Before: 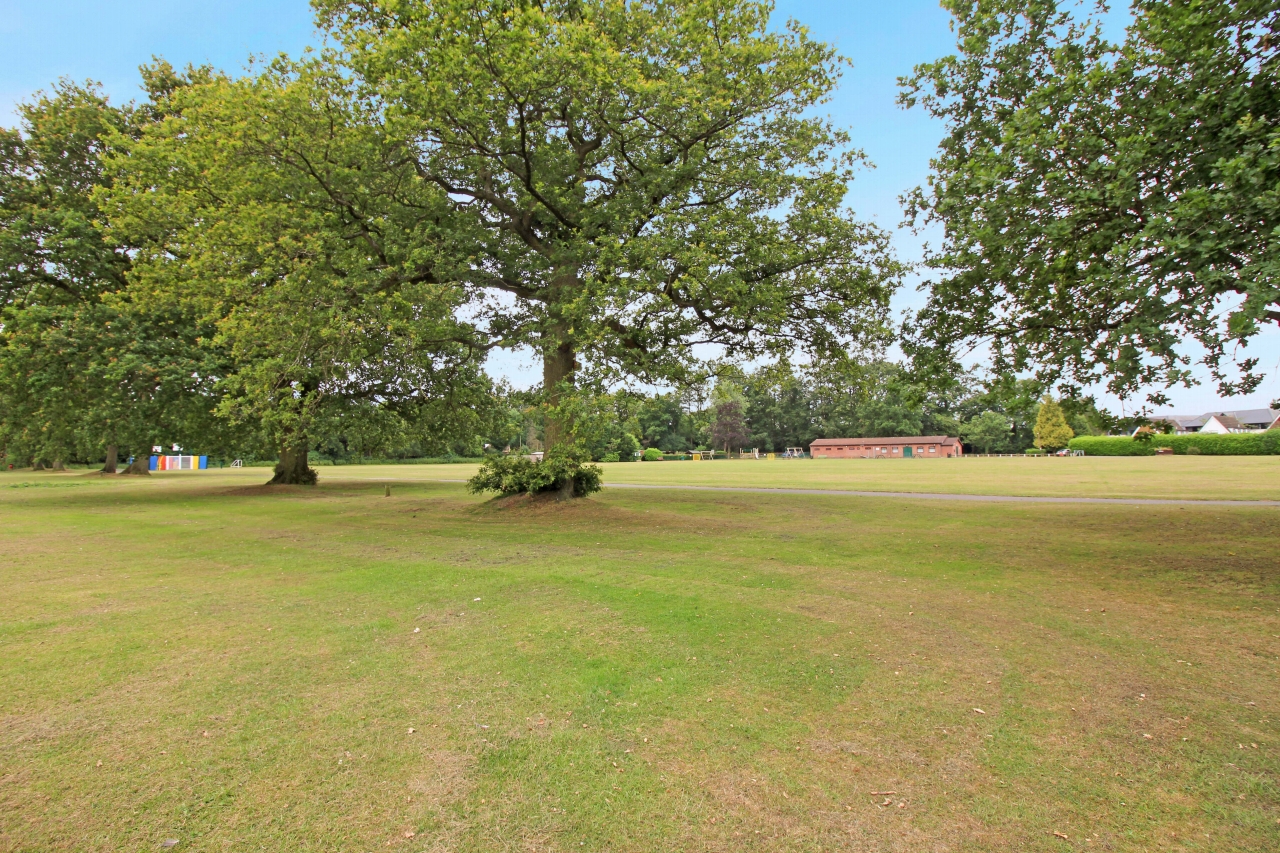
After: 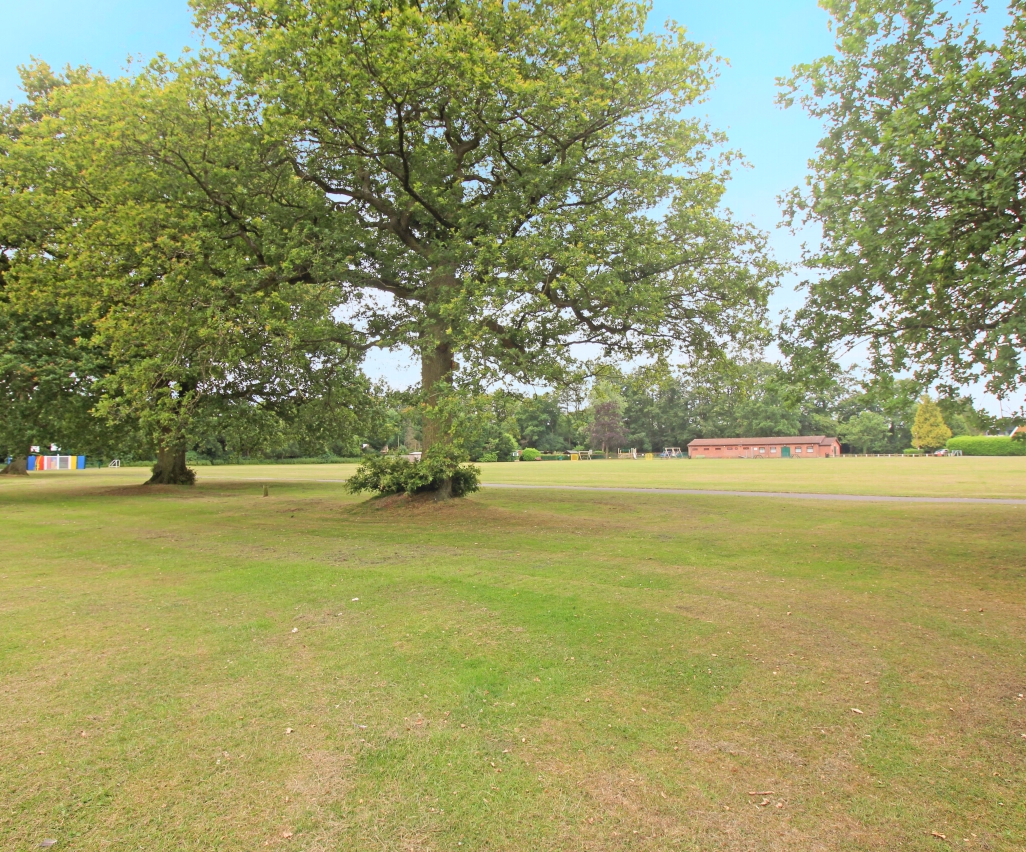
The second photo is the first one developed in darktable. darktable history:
crop and rotate: left 9.597%, right 10.195%
bloom: threshold 82.5%, strength 16.25%
contrast brightness saturation: contrast 0.05
